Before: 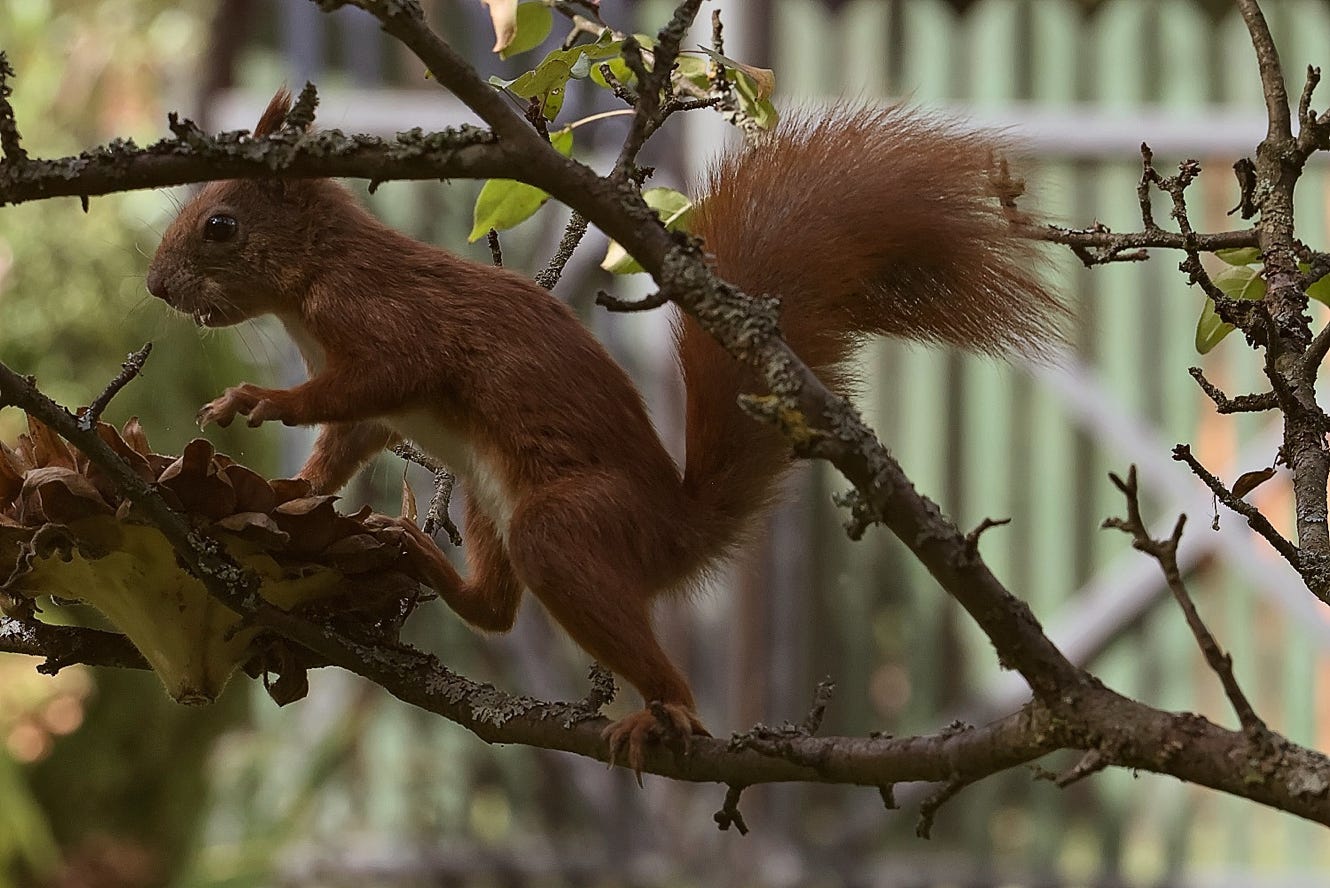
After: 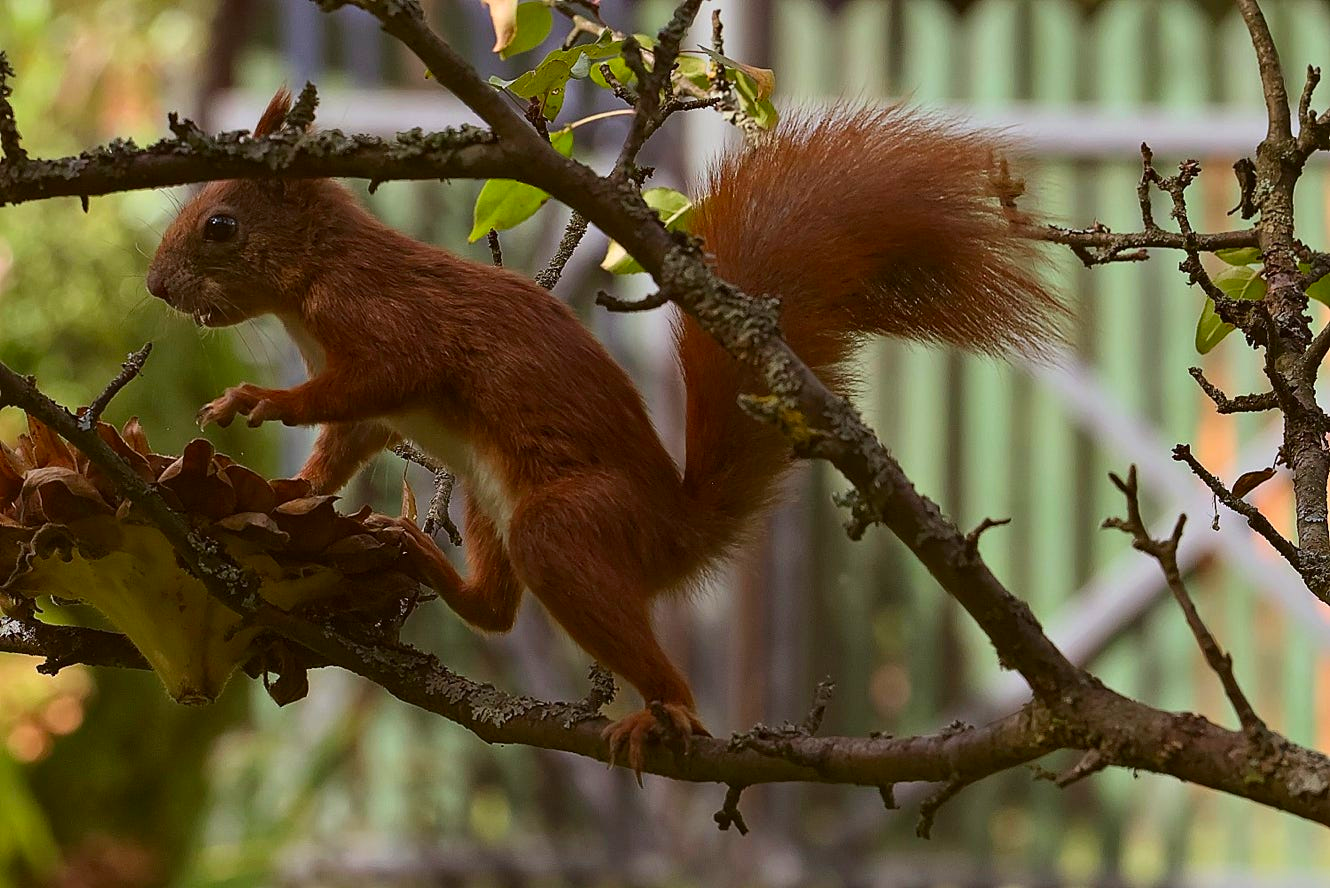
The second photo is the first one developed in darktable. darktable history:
contrast brightness saturation: saturation 0.498
